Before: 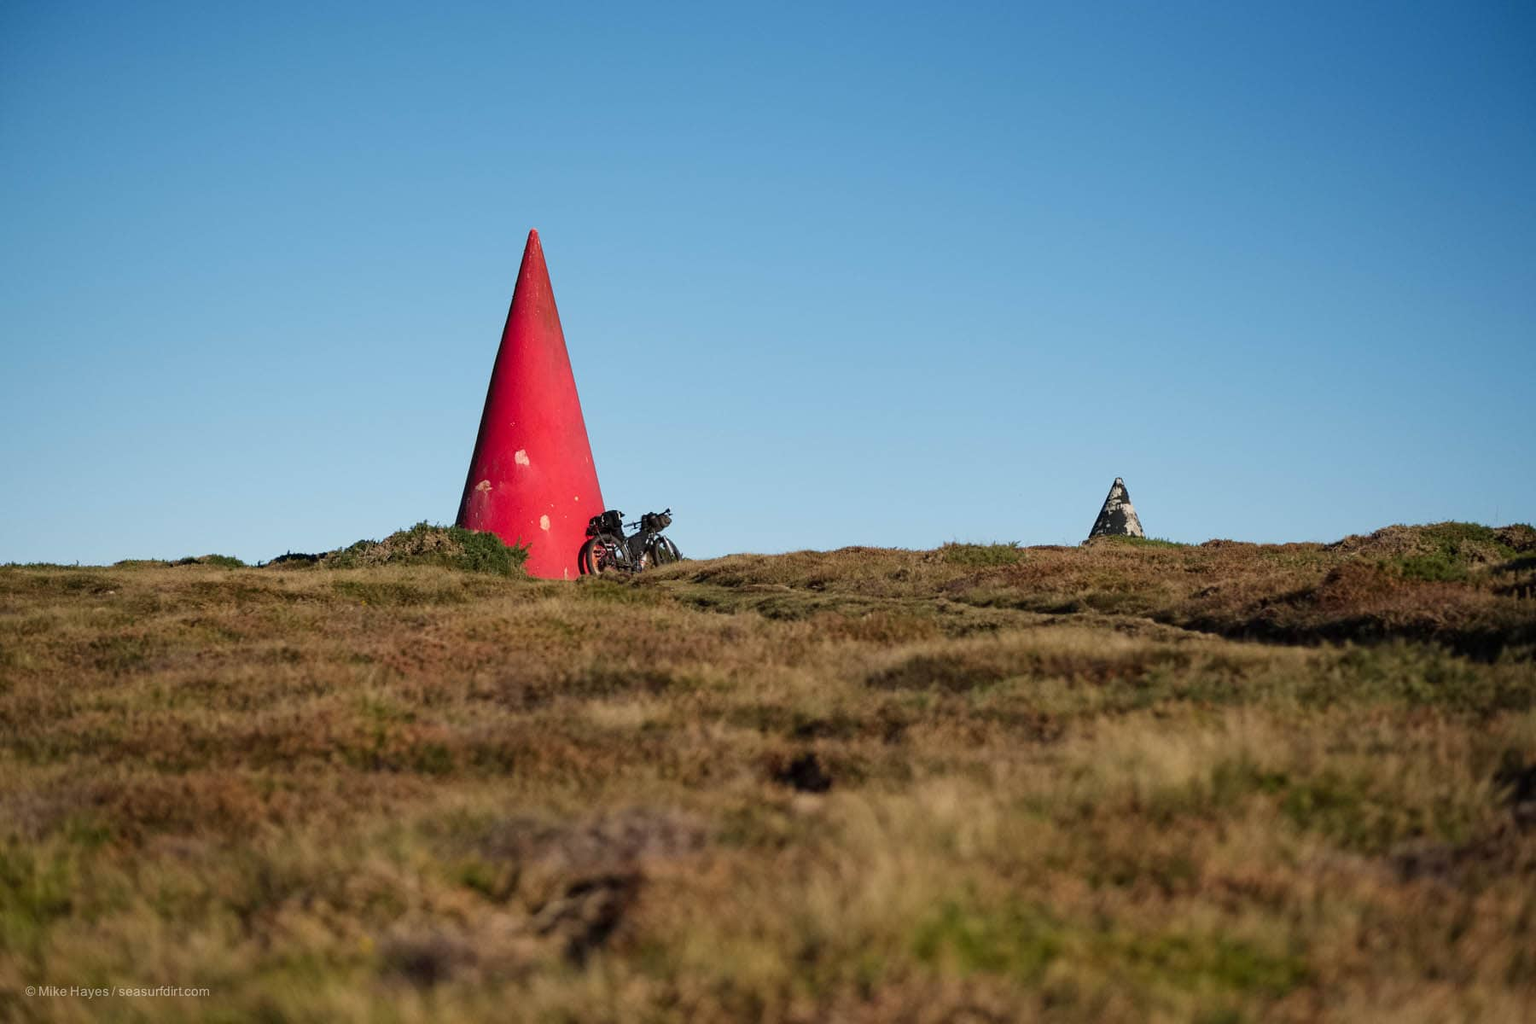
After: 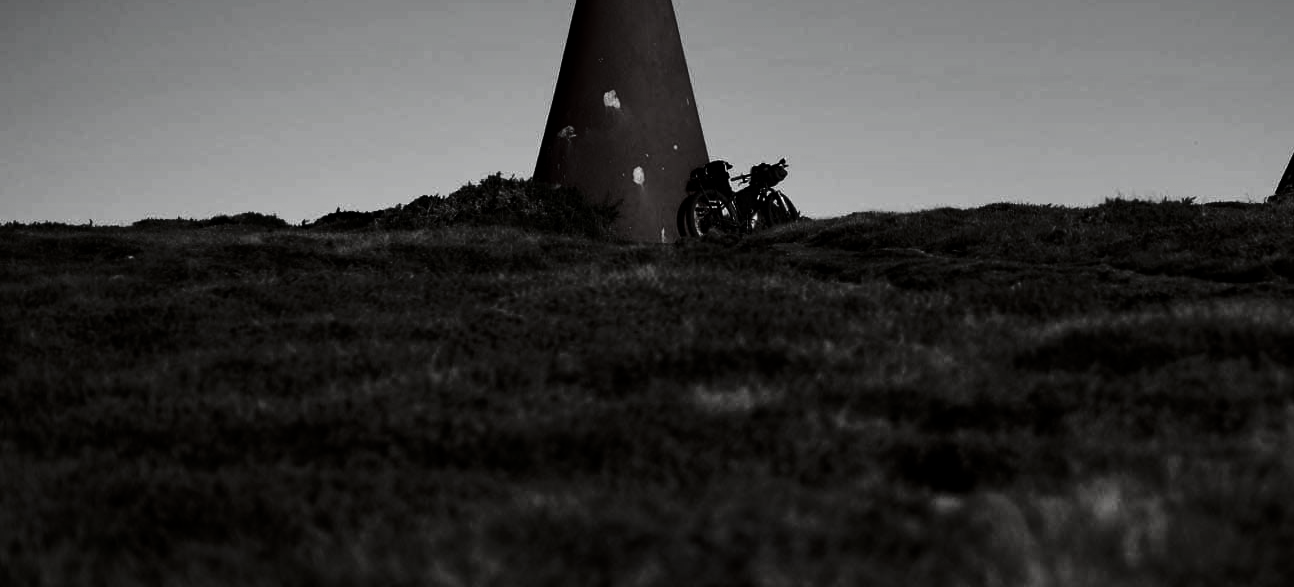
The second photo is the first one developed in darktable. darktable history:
crop: top 36.43%, right 28.096%, bottom 14.591%
color balance rgb: perceptual saturation grading › global saturation 35.161%, perceptual saturation grading › highlights -29.794%, perceptual saturation grading › shadows 36.189%, global vibrance 20%
shadows and highlights: radius 127.55, shadows 30.47, highlights -30.57, low approximation 0.01, soften with gaussian
velvia: on, module defaults
contrast brightness saturation: contrast 0.024, brightness -0.983, saturation -0.98
tone curve: curves: ch0 [(0, 0) (0.003, 0.003) (0.011, 0.01) (0.025, 0.023) (0.044, 0.041) (0.069, 0.064) (0.1, 0.094) (0.136, 0.143) (0.177, 0.205) (0.224, 0.281) (0.277, 0.367) (0.335, 0.457) (0.399, 0.542) (0.468, 0.629) (0.543, 0.711) (0.623, 0.788) (0.709, 0.863) (0.801, 0.912) (0.898, 0.955) (1, 1)], color space Lab, independent channels, preserve colors none
exposure: black level correction 0.005, exposure 0.003 EV, compensate highlight preservation false
